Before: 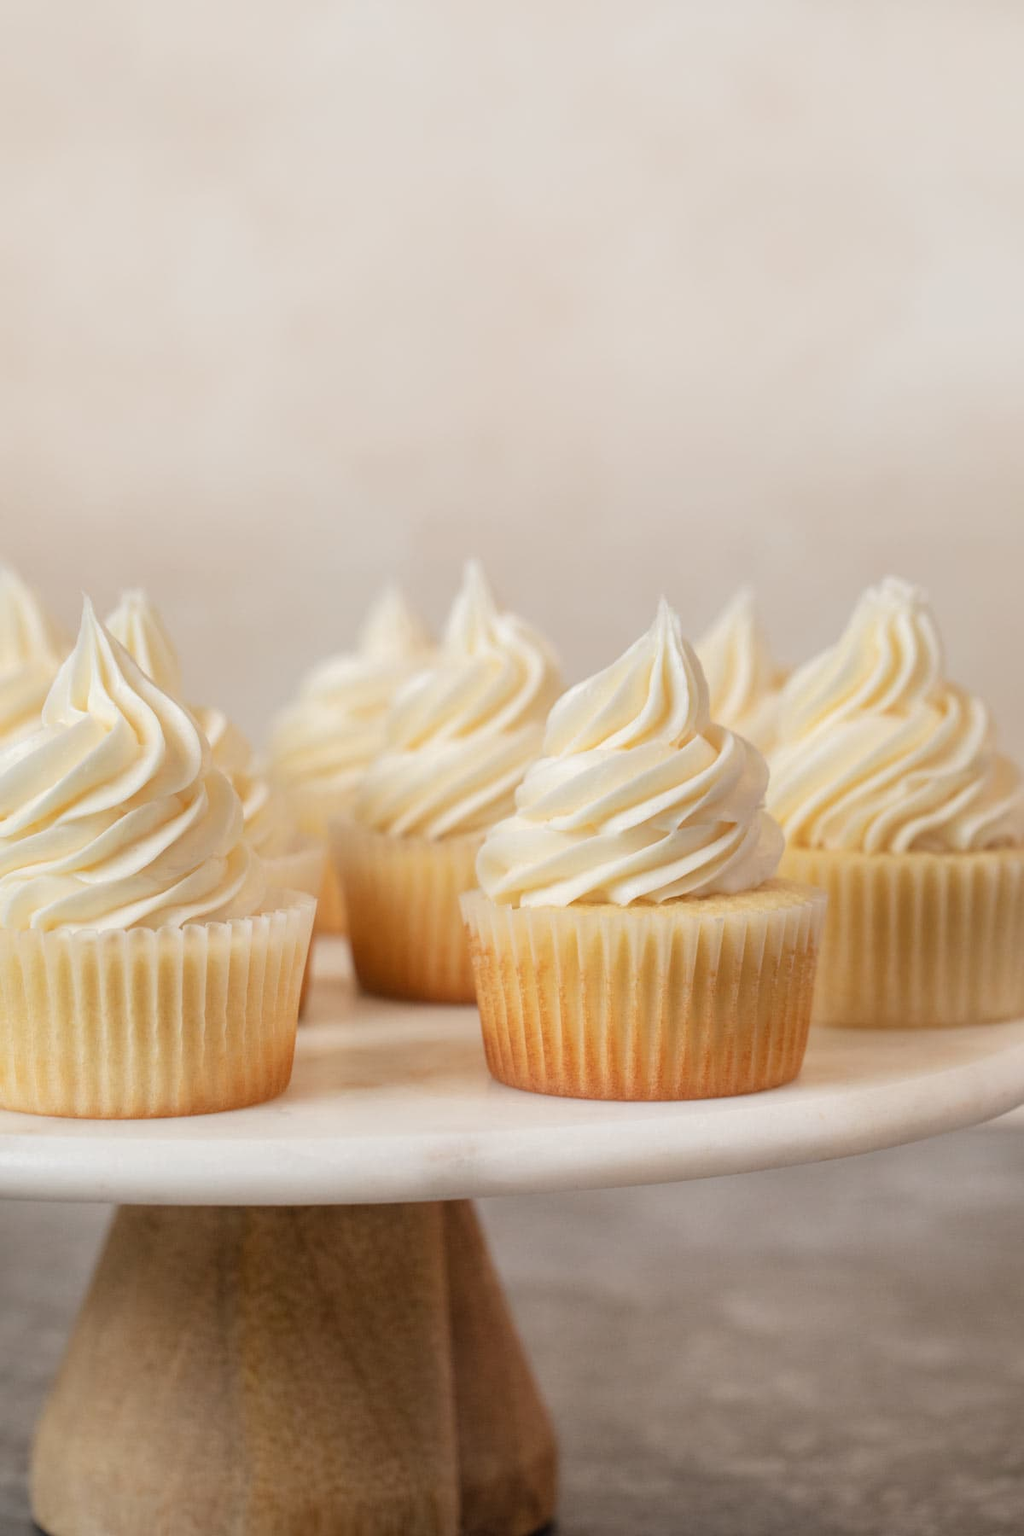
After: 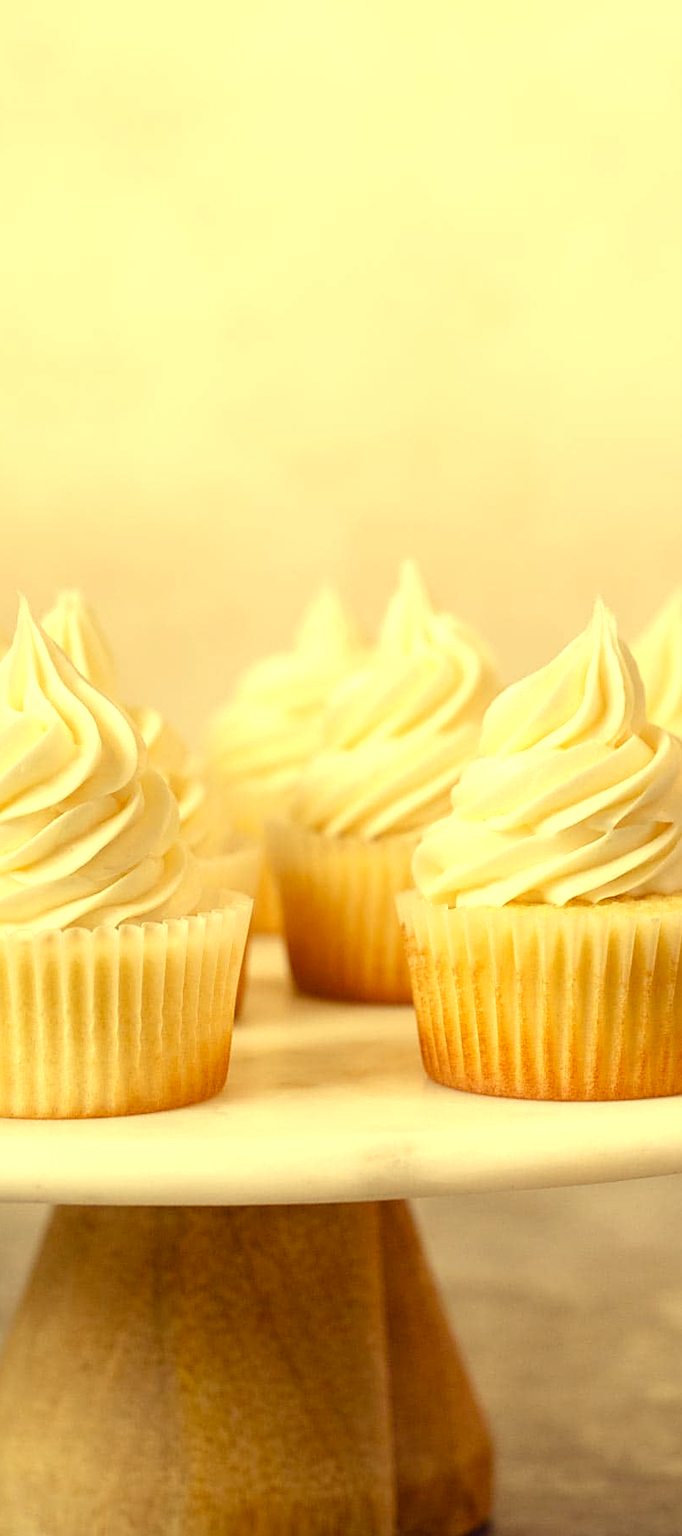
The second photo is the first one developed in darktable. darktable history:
crop and rotate: left 6.252%, right 27.056%
sharpen: amount 0.462
color balance rgb: global offset › luminance 0.218%, perceptual saturation grading › global saturation 20%, perceptual saturation grading › highlights -49.741%, perceptual saturation grading › shadows 24.34%, perceptual brilliance grading › global brilliance 11.245%
color correction: highlights a* -0.523, highlights b* 39.54, shadows a* 9.61, shadows b* -0.395
exposure: exposure 0.15 EV, compensate highlight preservation false
